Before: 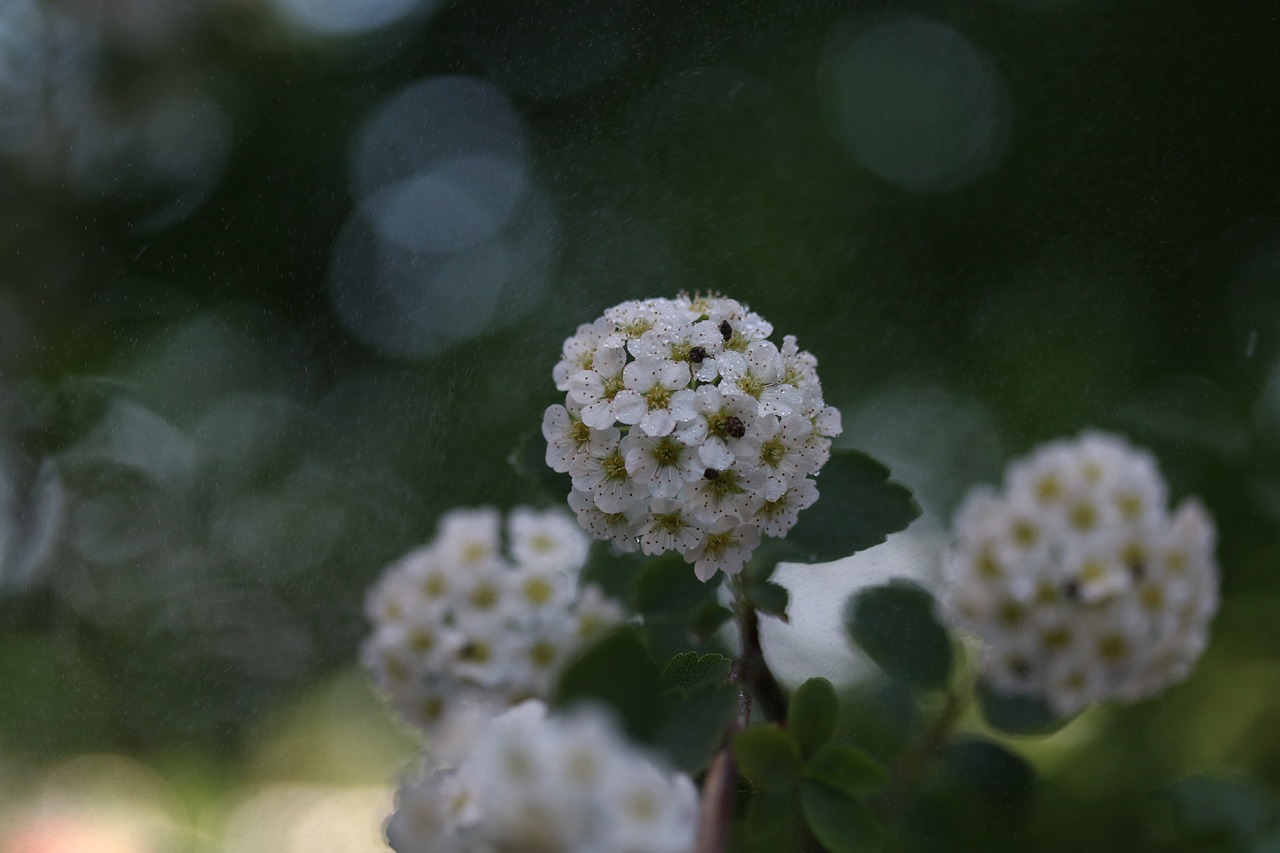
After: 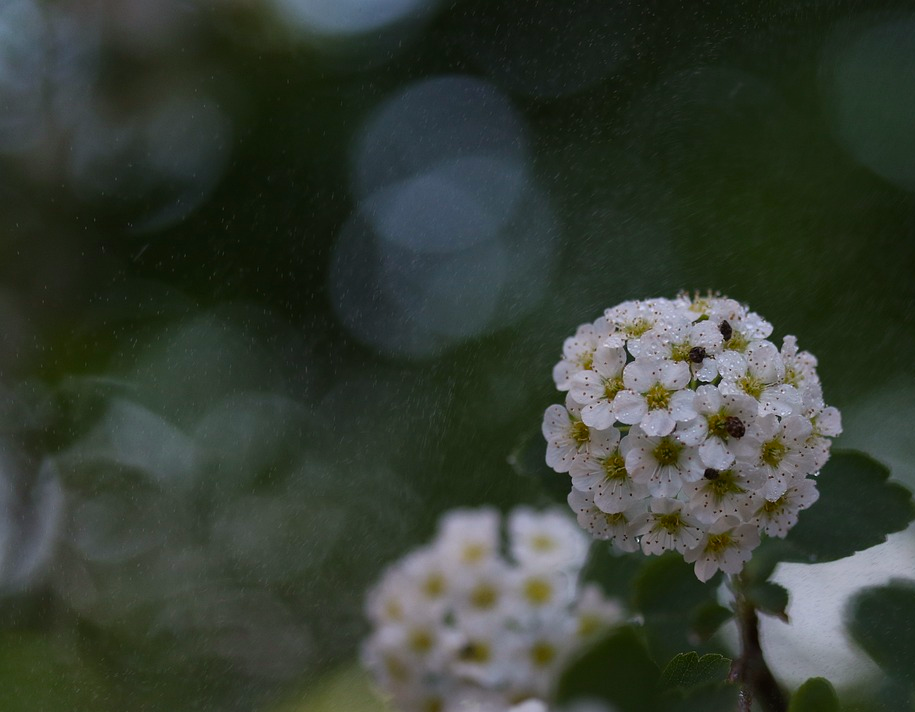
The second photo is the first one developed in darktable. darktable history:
color balance rgb: power › chroma 0.299%, power › hue 24.78°, perceptual saturation grading › global saturation 30.29%
crop: right 28.469%, bottom 16.518%
tone equalizer: edges refinement/feathering 500, mask exposure compensation -1.57 EV, preserve details no
